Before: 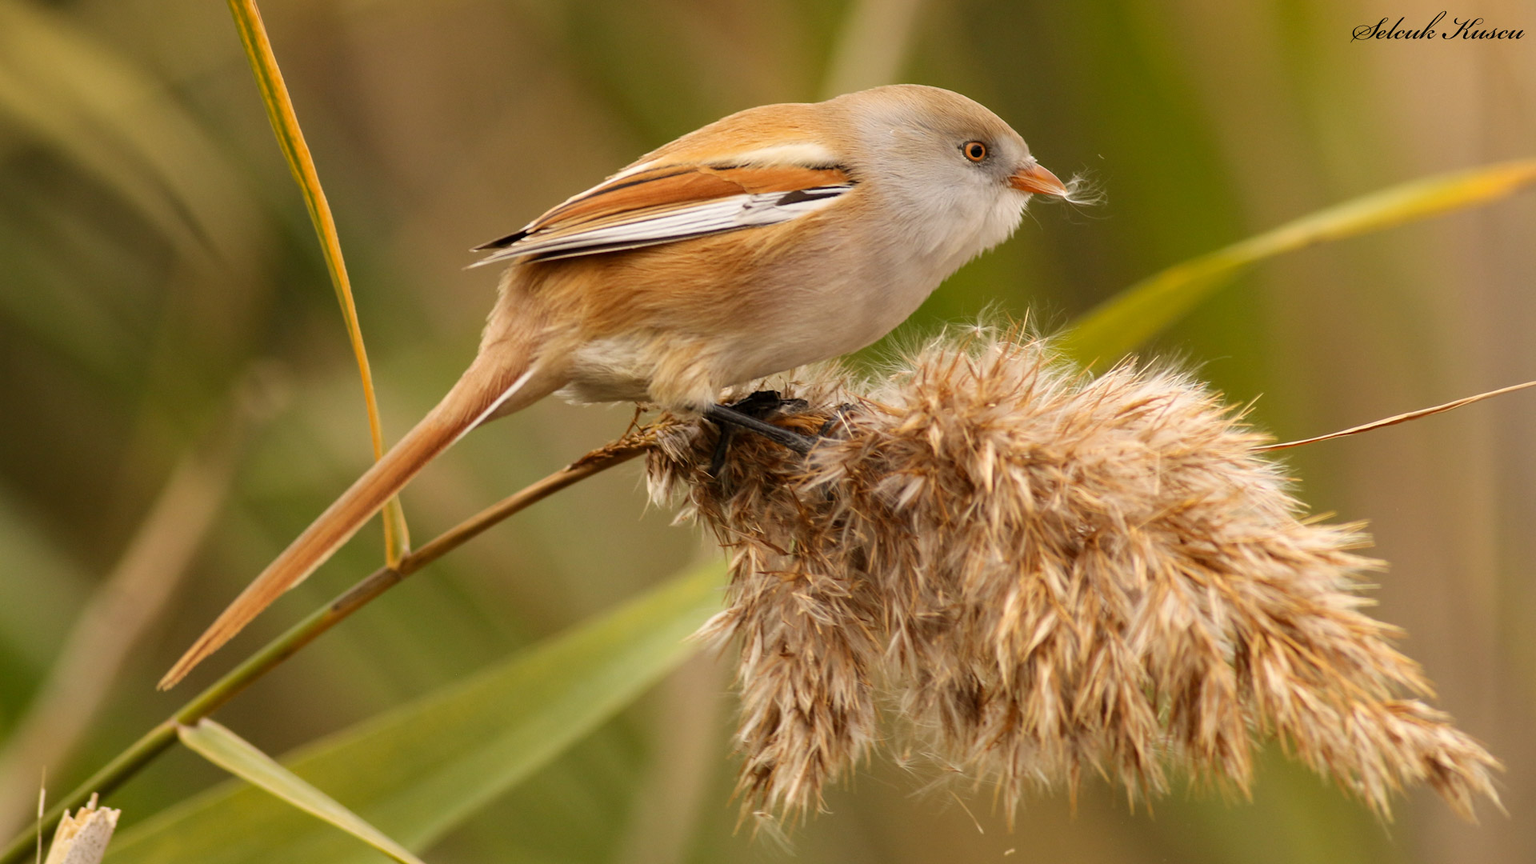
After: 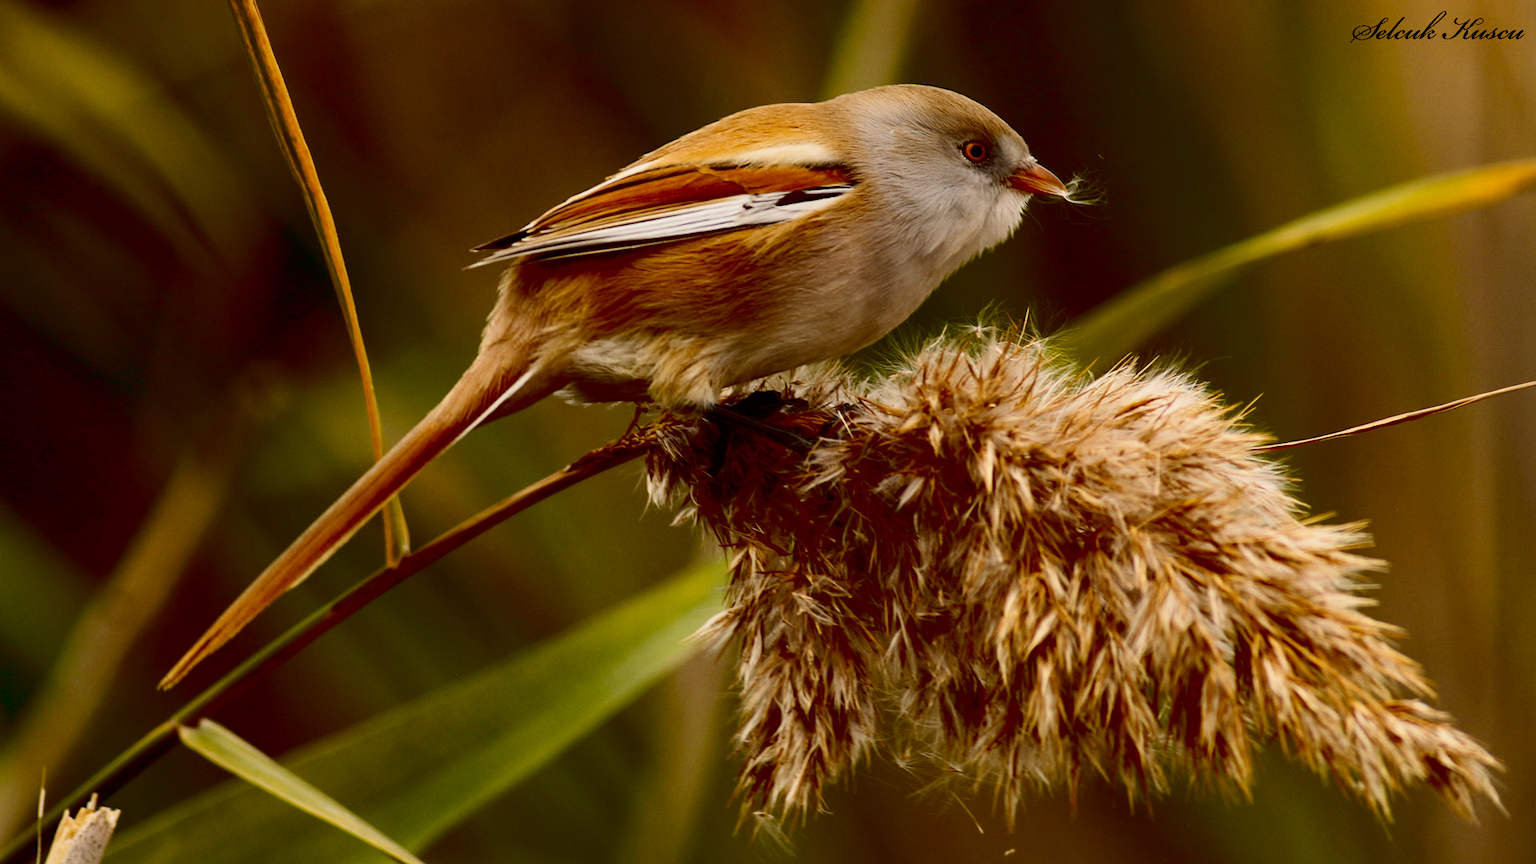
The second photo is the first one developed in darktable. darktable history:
exposure: black level correction 0.046, exposure -0.228 EV, compensate highlight preservation false
contrast brightness saturation: contrast 0.24, brightness -0.24, saturation 0.14
